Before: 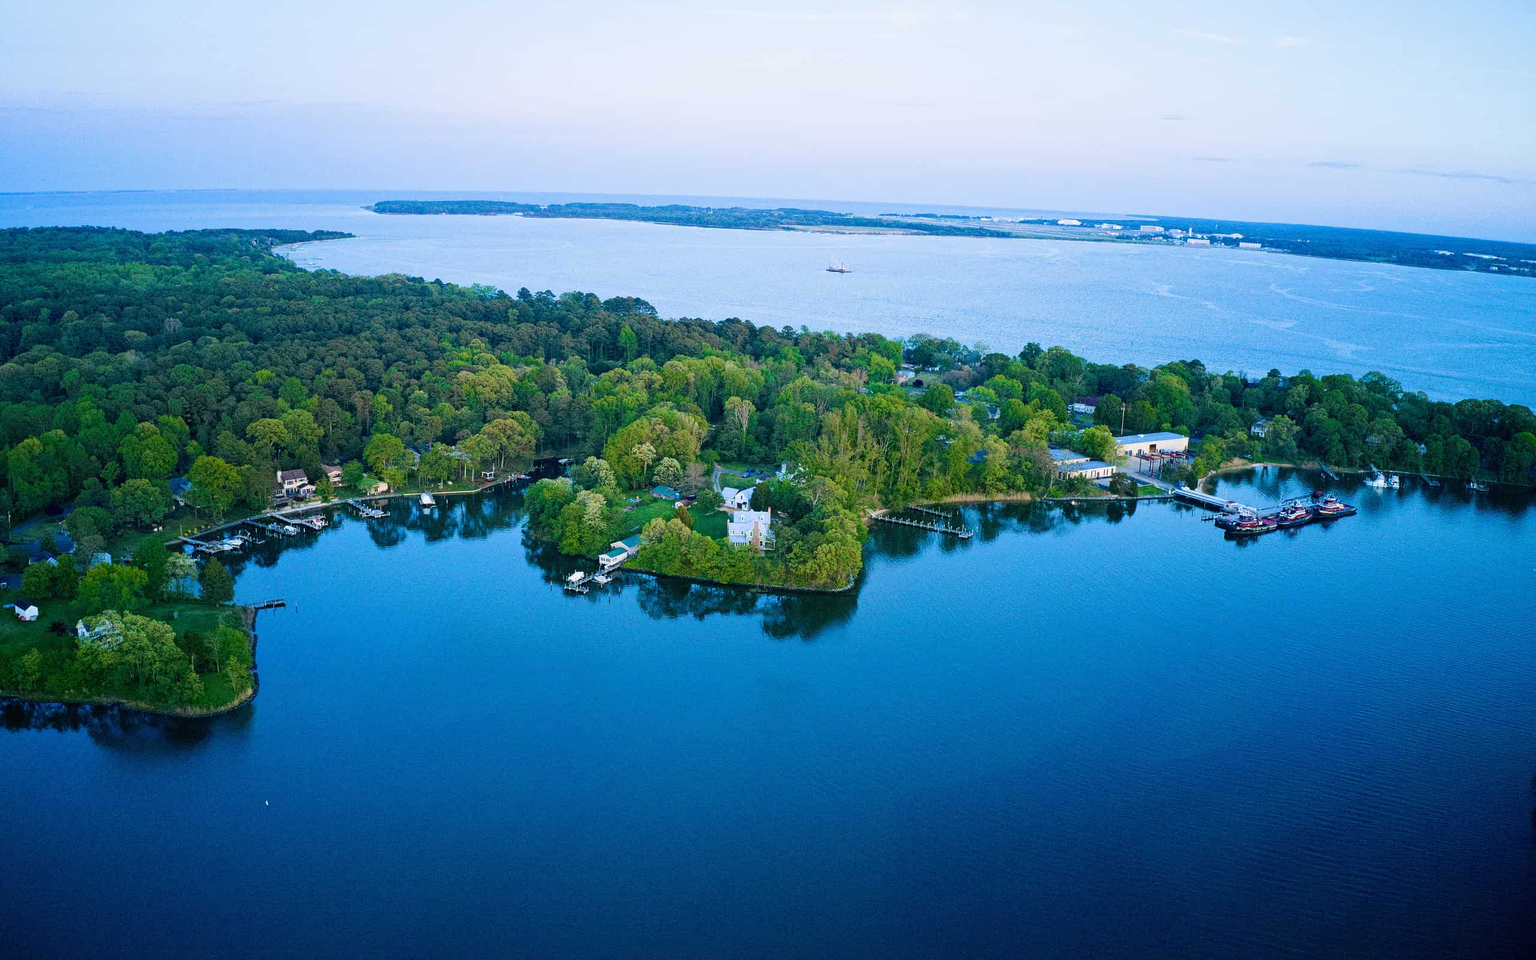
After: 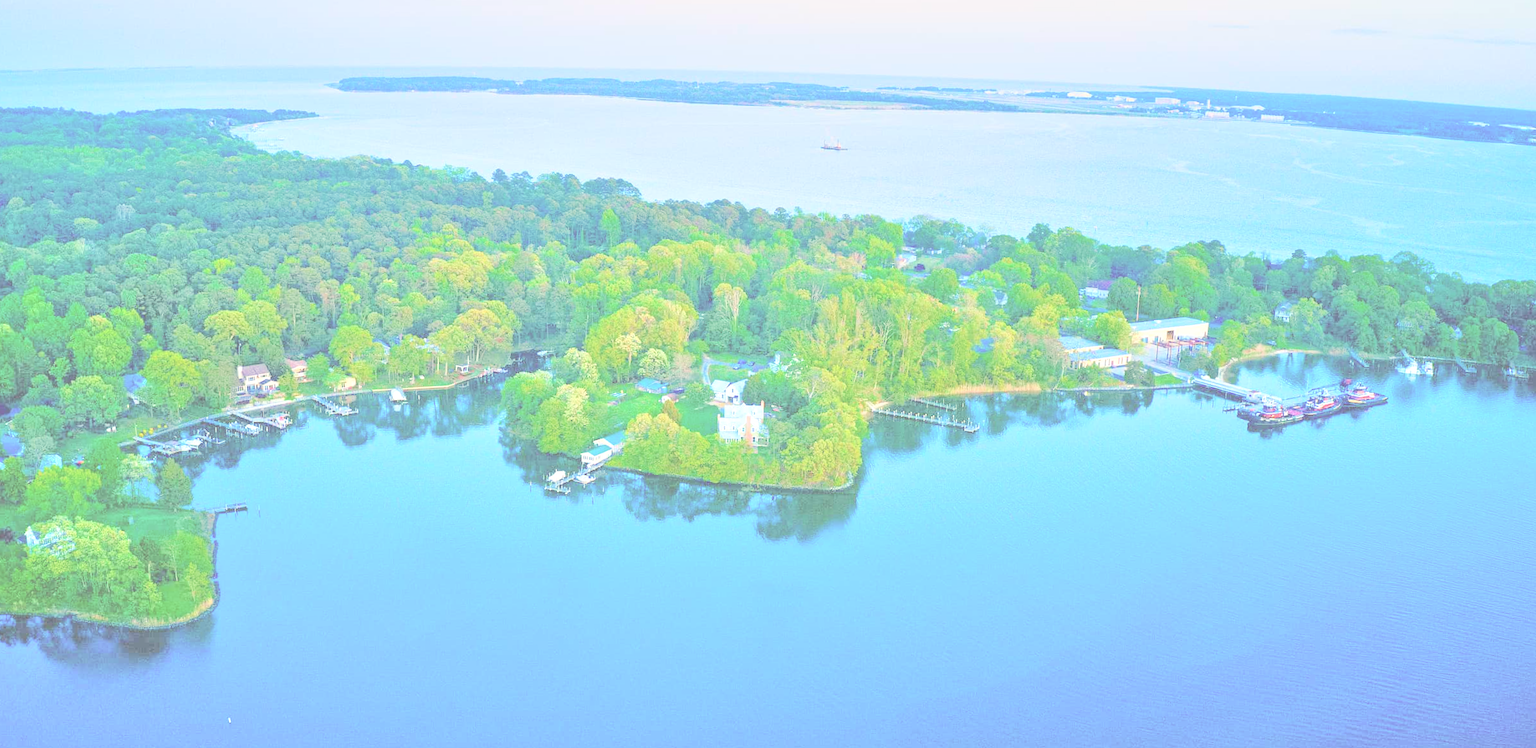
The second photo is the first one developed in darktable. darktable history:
crop and rotate: left 2.991%, top 13.302%, right 1.981%, bottom 12.636%
color balance: lift [1.01, 1, 1, 1], gamma [1.097, 1, 1, 1], gain [0.85, 1, 1, 1]
velvia: strength 6%
white balance: red 1.045, blue 0.932
local contrast: on, module defaults
rotate and perspective: rotation -0.45°, automatic cropping original format, crop left 0.008, crop right 0.992, crop top 0.012, crop bottom 0.988
contrast brightness saturation: brightness 1
tone equalizer: -8 EV 2 EV, -7 EV 2 EV, -6 EV 2 EV, -5 EV 2 EV, -4 EV 2 EV, -3 EV 1.5 EV, -2 EV 1 EV, -1 EV 0.5 EV
